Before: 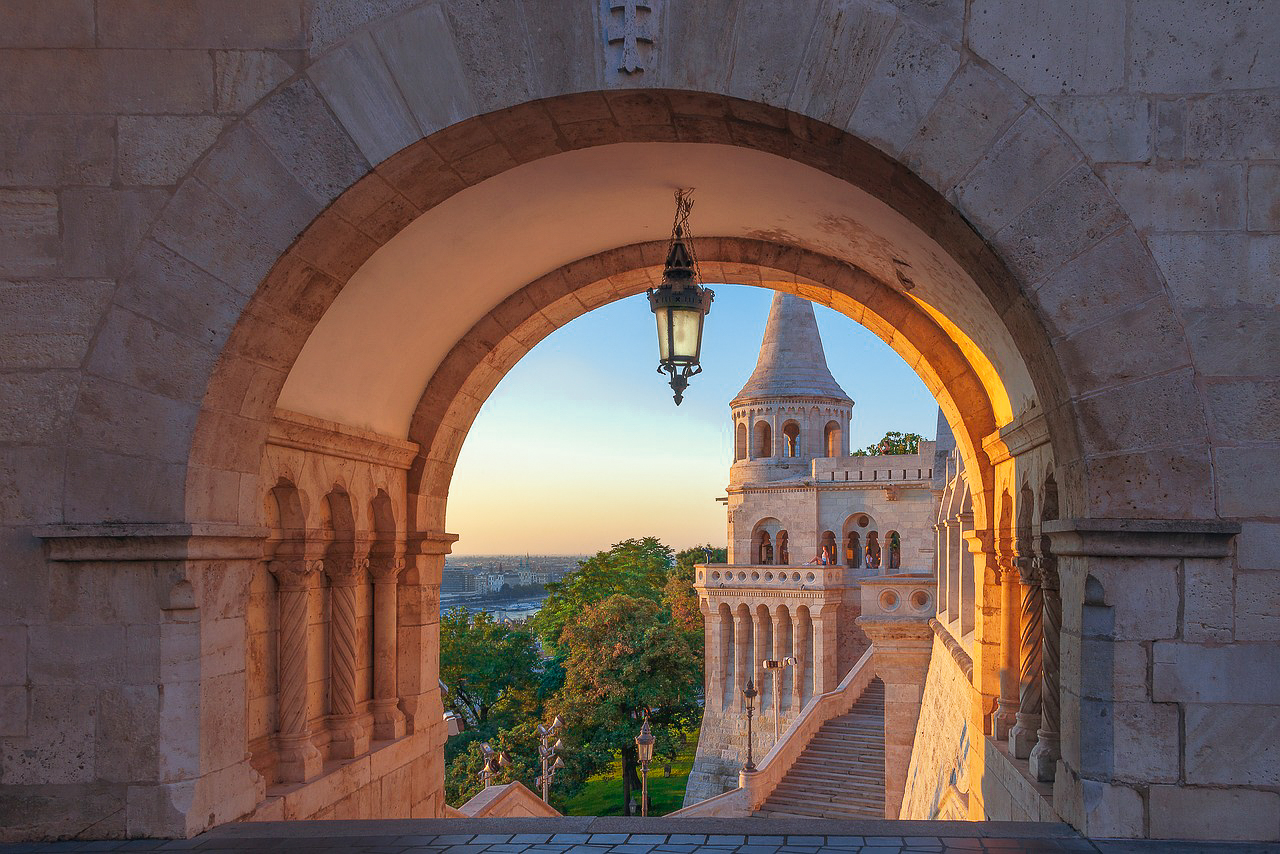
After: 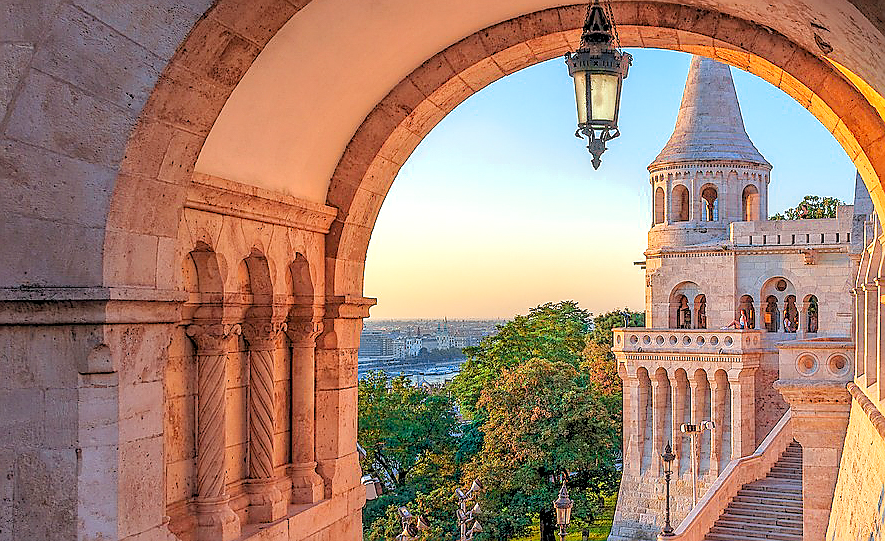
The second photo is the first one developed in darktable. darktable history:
tone equalizer: -8 EV -1.87 EV, -7 EV -1.19 EV, -6 EV -1.59 EV
crop: left 6.483%, top 27.731%, right 24.345%, bottom 8.818%
local contrast: detail 130%
levels: levels [0.093, 0.434, 0.988]
sharpen: radius 1.385, amount 1.254, threshold 0.837
